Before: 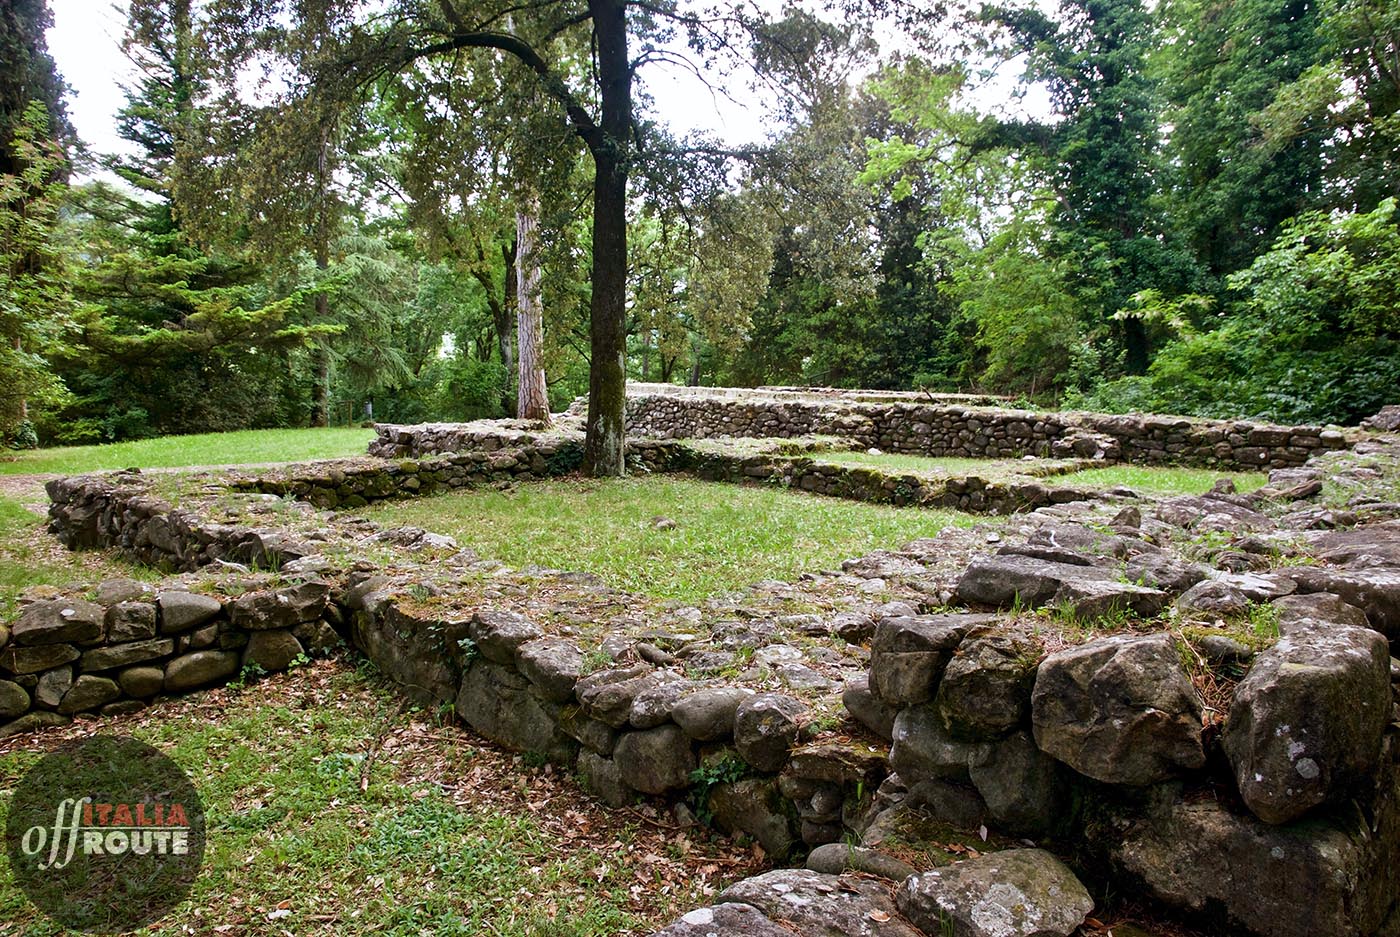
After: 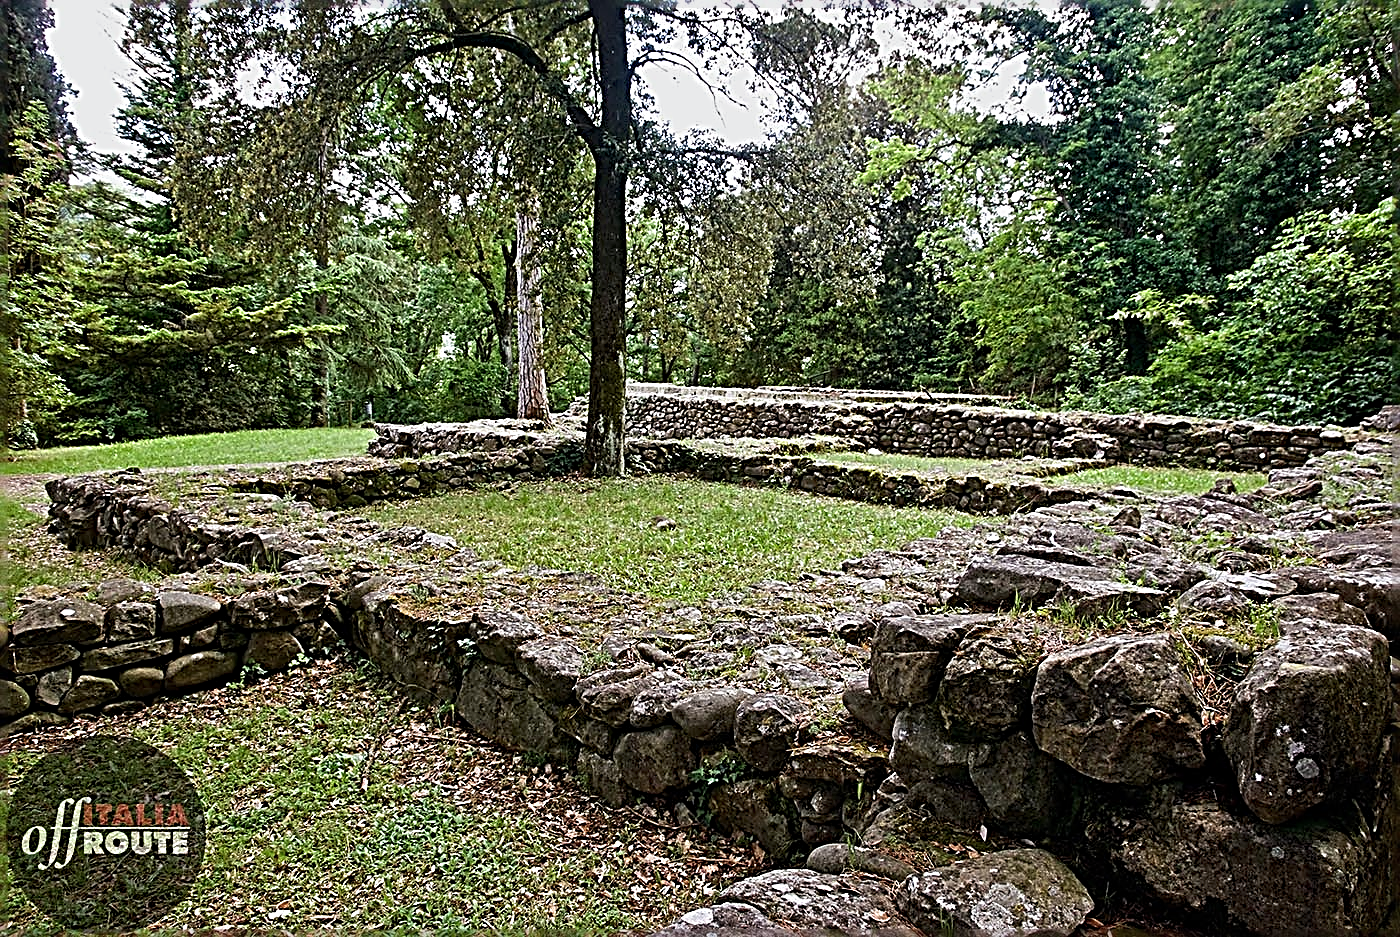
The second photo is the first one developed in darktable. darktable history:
exposure: exposure -0.265 EV, compensate highlight preservation false
sharpen: radius 3.19, amount 1.728
